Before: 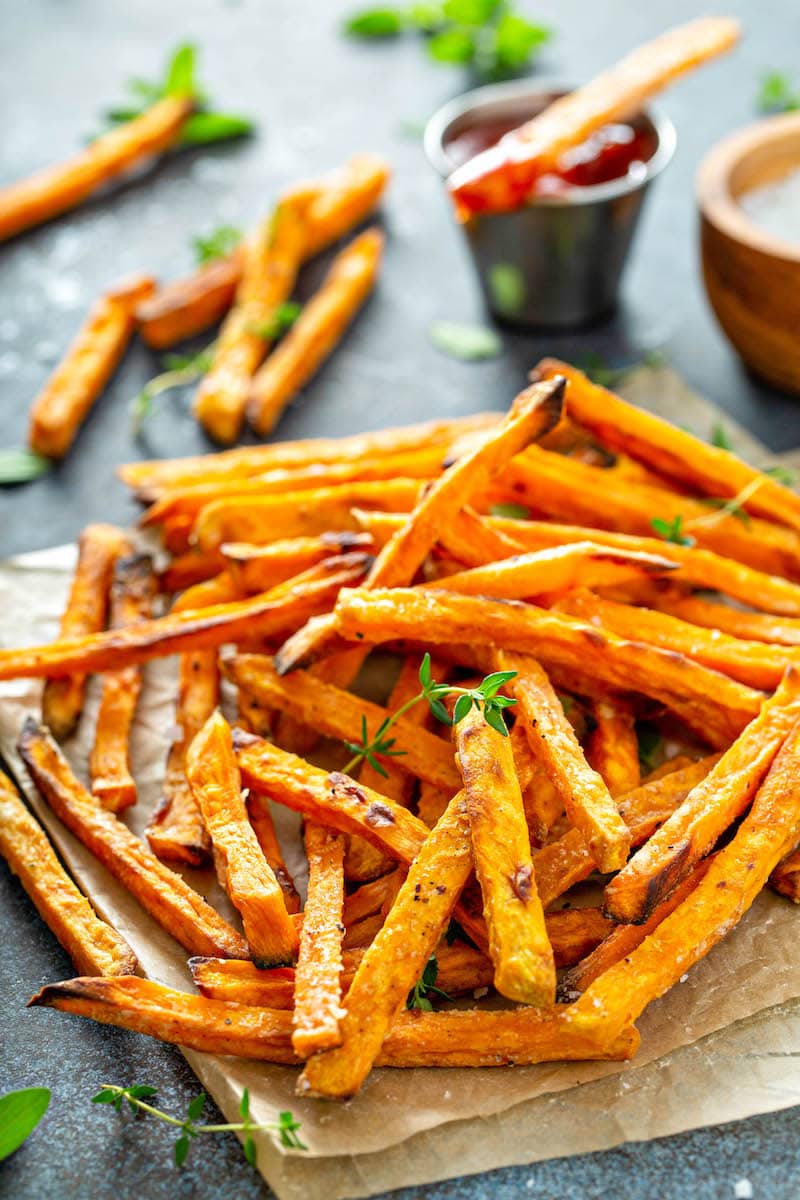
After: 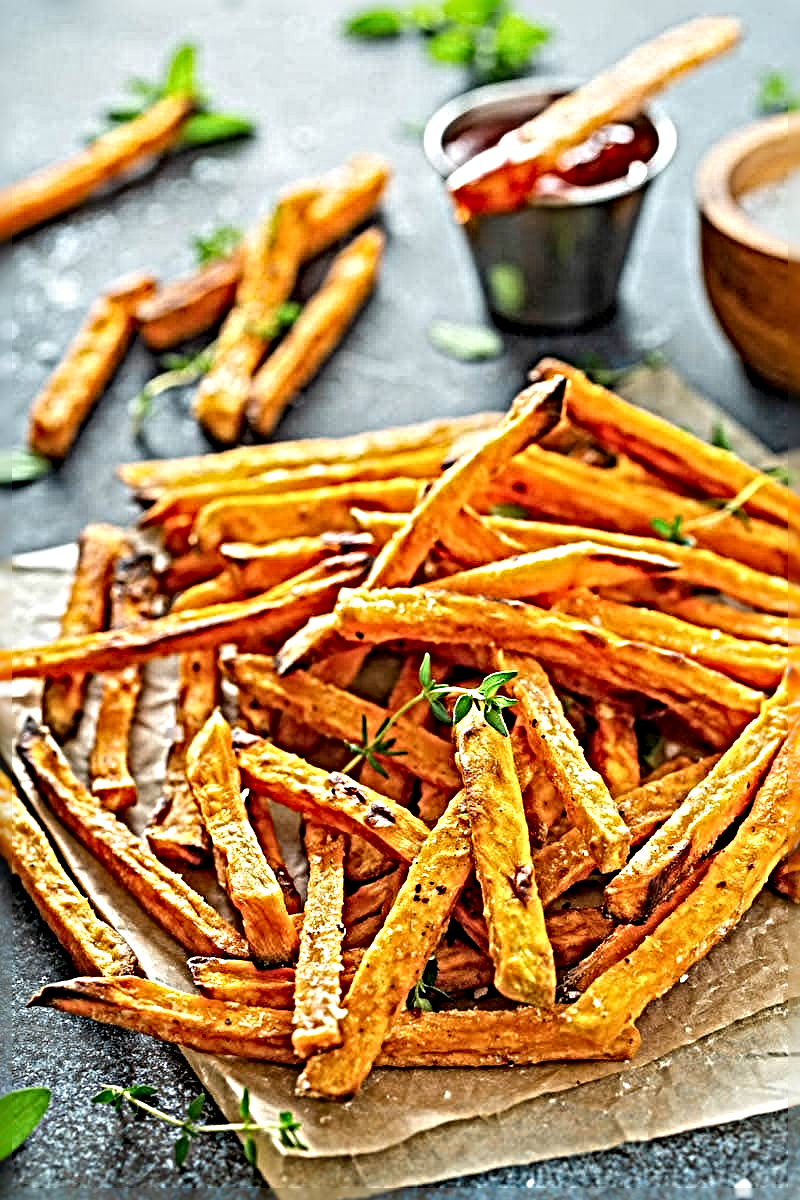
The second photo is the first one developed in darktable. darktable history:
sharpen: radius 6.273, amount 1.8, threshold 0.06
